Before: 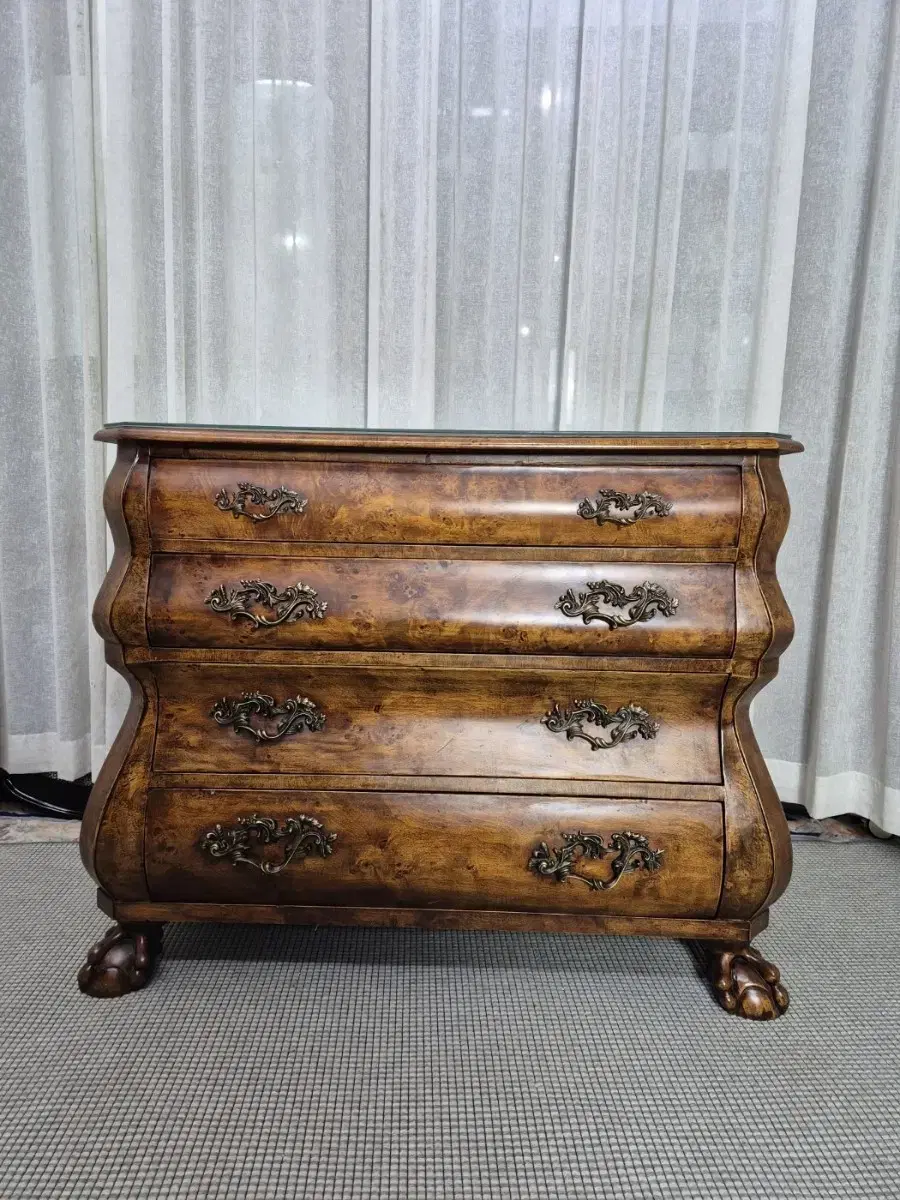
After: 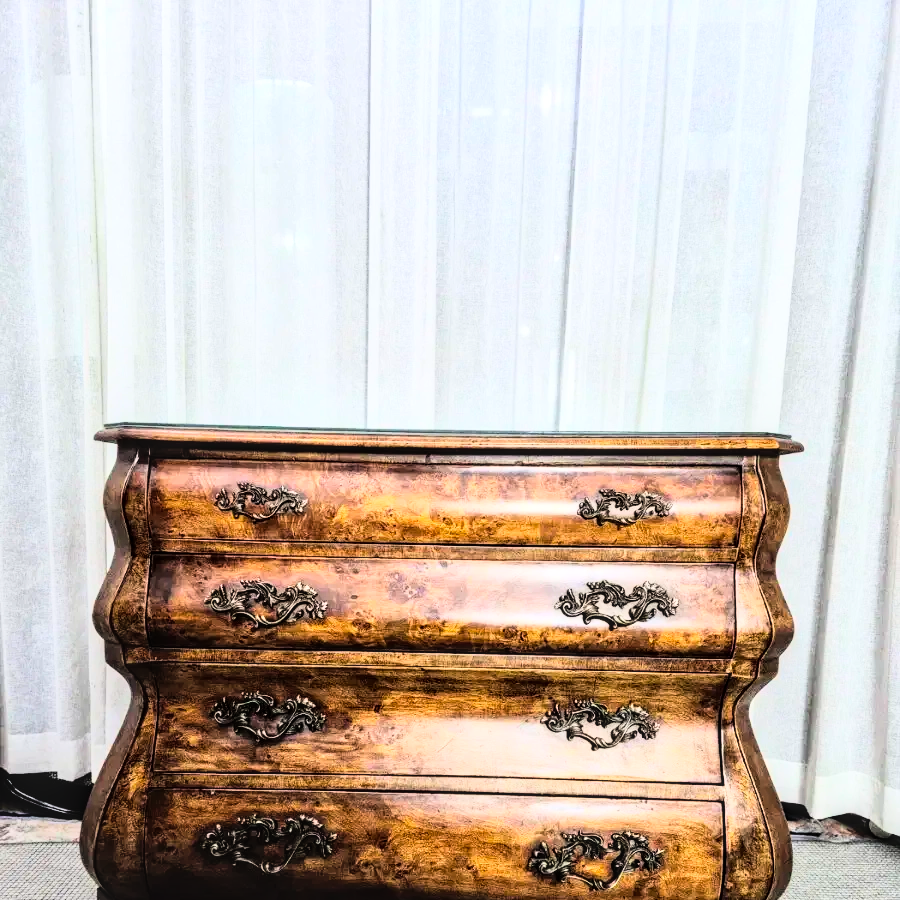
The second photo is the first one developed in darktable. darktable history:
crop: bottom 24.967%
local contrast: on, module defaults
rgb curve: curves: ch0 [(0, 0) (0.21, 0.15) (0.24, 0.21) (0.5, 0.75) (0.75, 0.96) (0.89, 0.99) (1, 1)]; ch1 [(0, 0.02) (0.21, 0.13) (0.25, 0.2) (0.5, 0.67) (0.75, 0.9) (0.89, 0.97) (1, 1)]; ch2 [(0, 0.02) (0.21, 0.13) (0.25, 0.2) (0.5, 0.67) (0.75, 0.9) (0.89, 0.97) (1, 1)], compensate middle gray true
